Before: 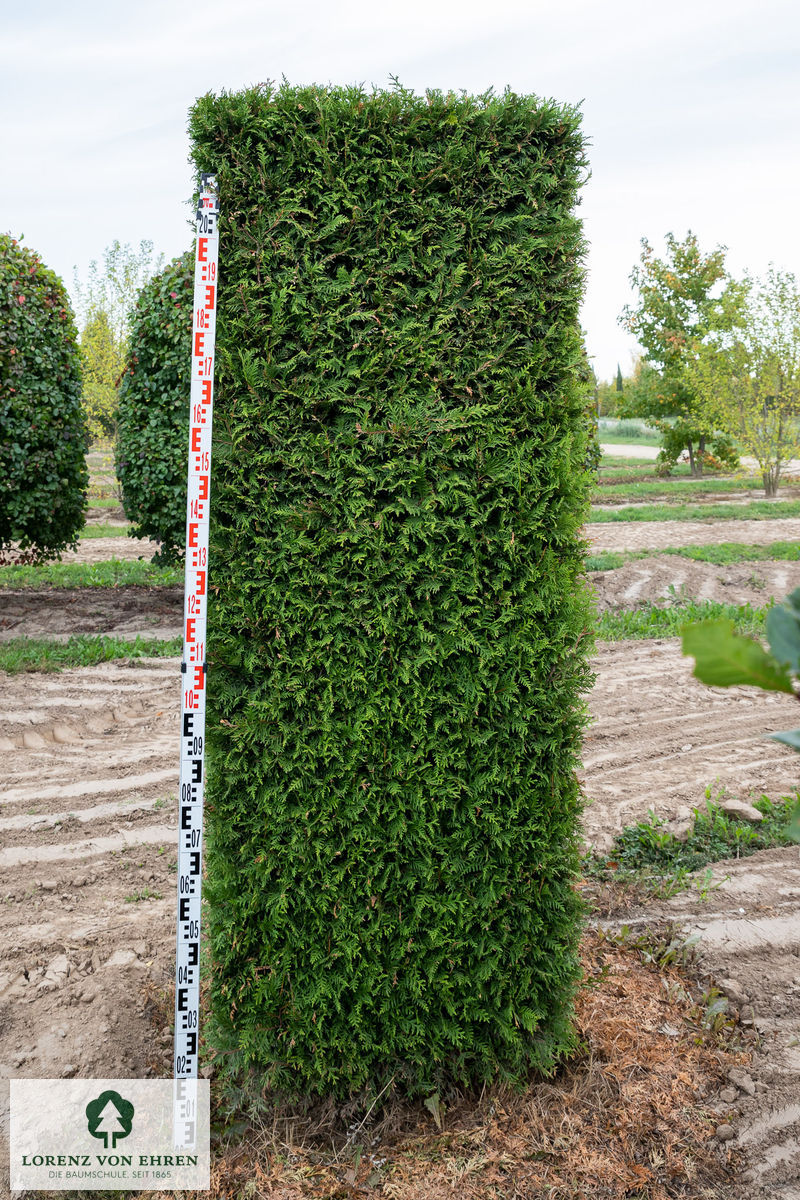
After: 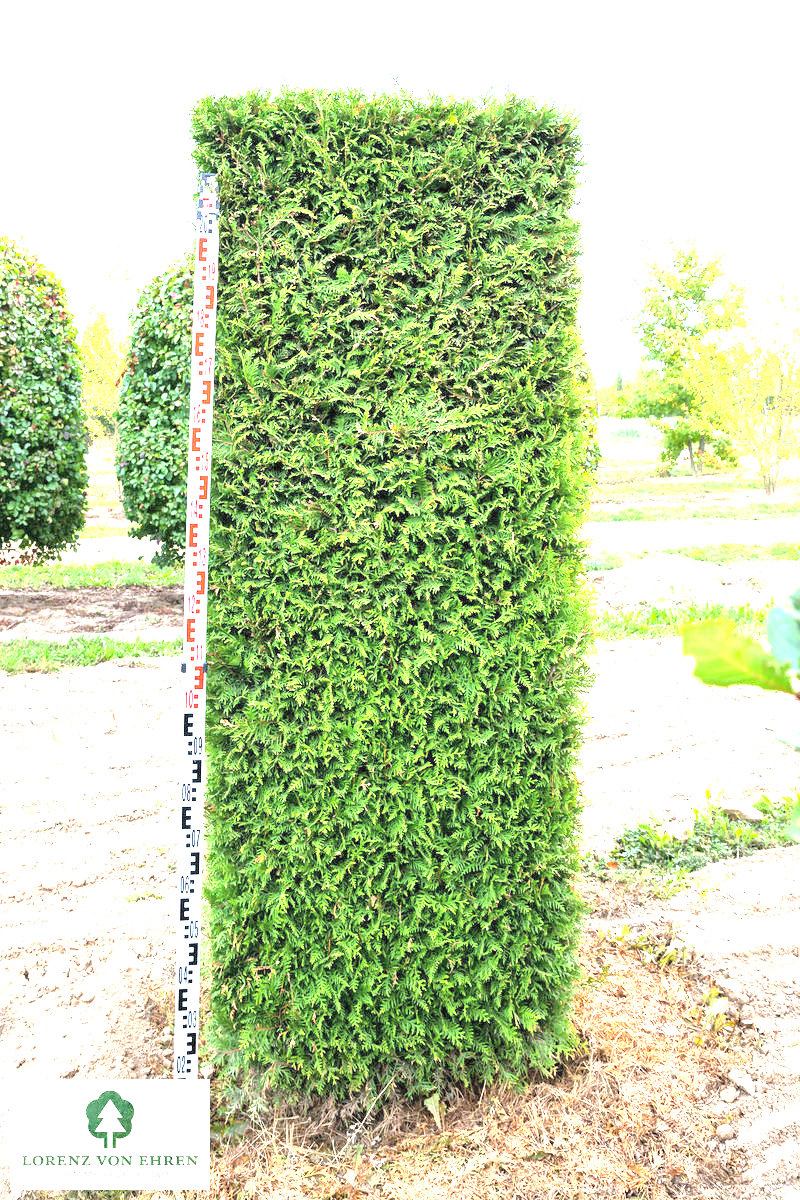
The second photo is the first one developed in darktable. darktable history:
contrast brightness saturation: brightness 0.146
local contrast: mode bilateral grid, contrast 20, coarseness 50, detail 119%, midtone range 0.2
exposure: black level correction 0, exposure 2.362 EV, compensate highlight preservation false
